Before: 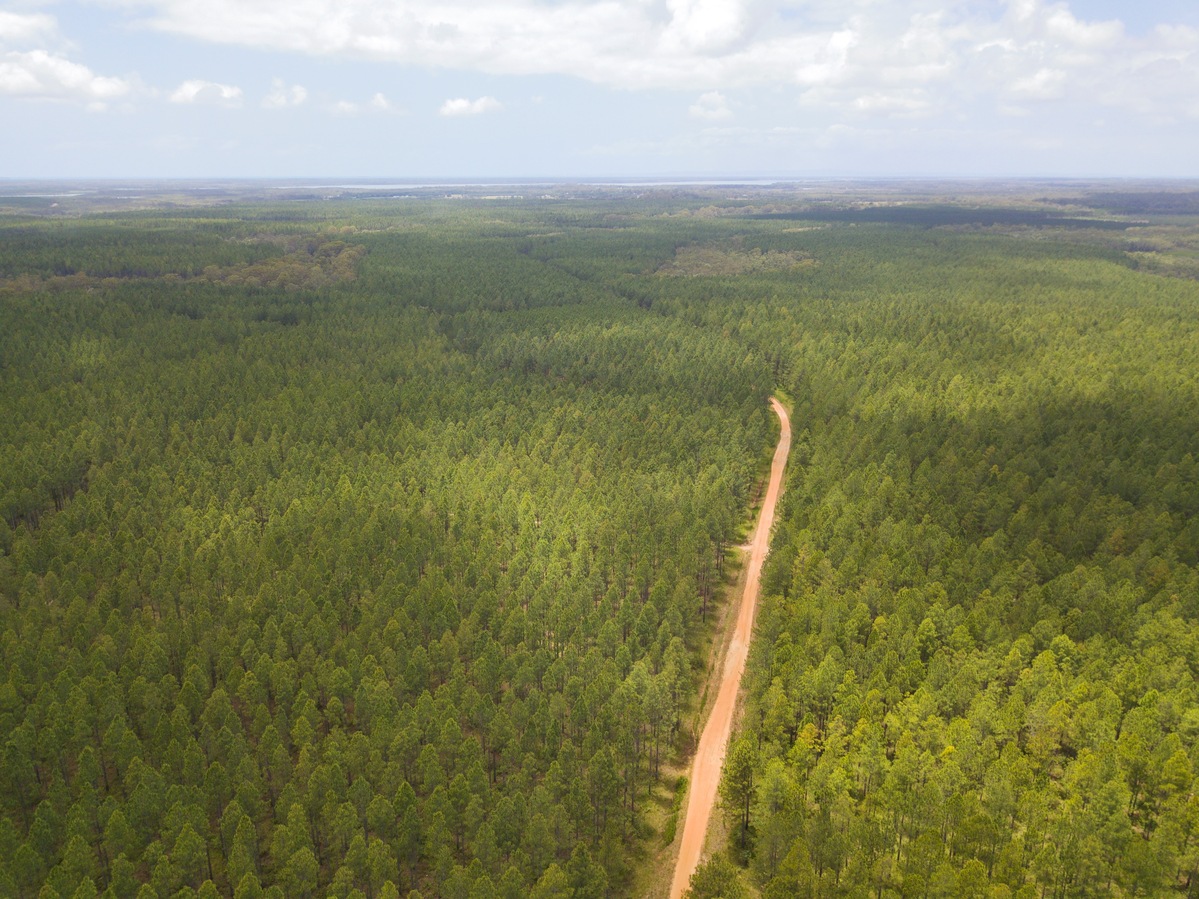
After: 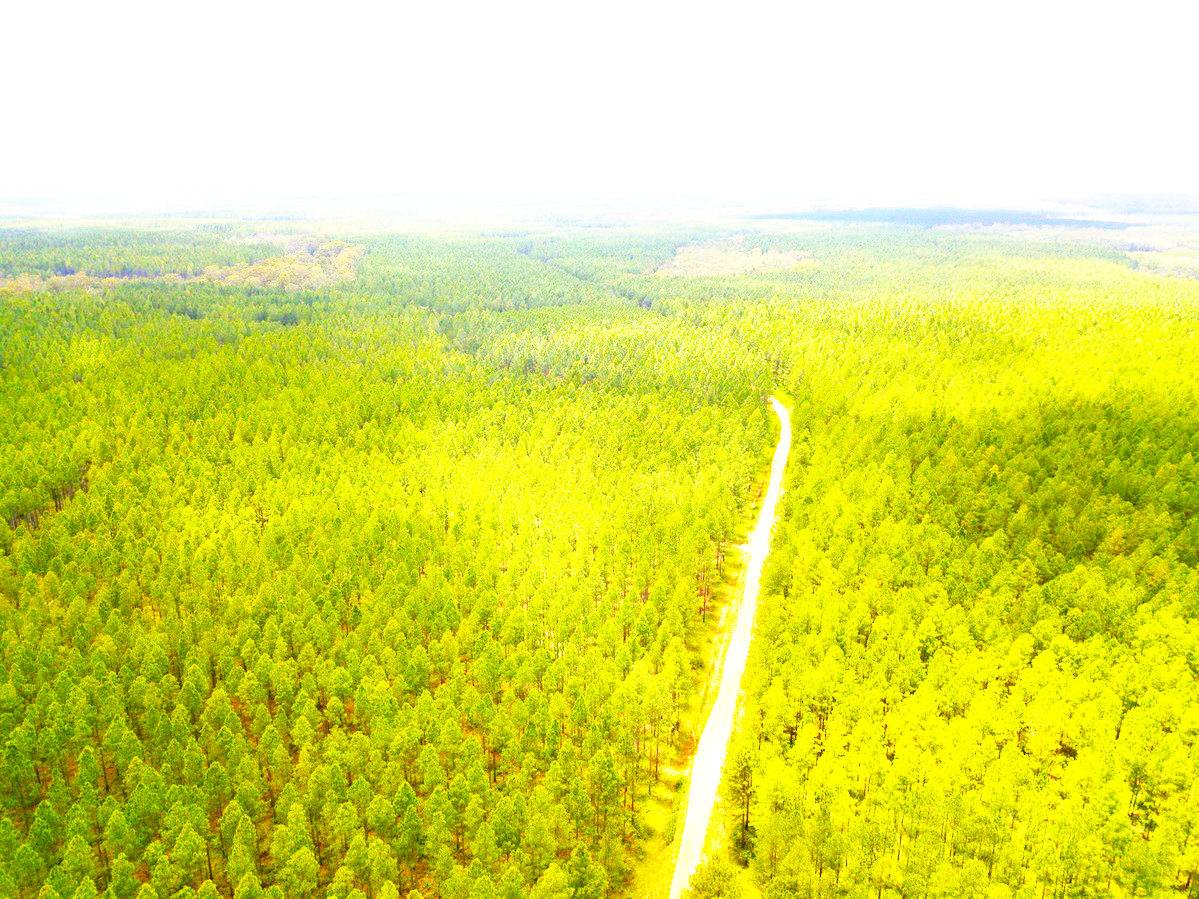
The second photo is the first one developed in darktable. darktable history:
exposure: compensate highlight preservation false
base curve: curves: ch0 [(0, 0) (0.007, 0.004) (0.027, 0.03) (0.046, 0.07) (0.207, 0.54) (0.442, 0.872) (0.673, 0.972) (1, 1)], preserve colors none
color balance rgb: power › hue 71.81°, linear chroma grading › global chroma 15.202%, perceptual saturation grading › global saturation 0.656%, perceptual saturation grading › highlights -14.704%, perceptual saturation grading › shadows 25.631%, perceptual brilliance grading › global brilliance 30.34%, perceptual brilliance grading › highlights 12.438%, perceptual brilliance grading › mid-tones 23.824%, global vibrance 20%
contrast brightness saturation: brightness -0.019, saturation 0.356
